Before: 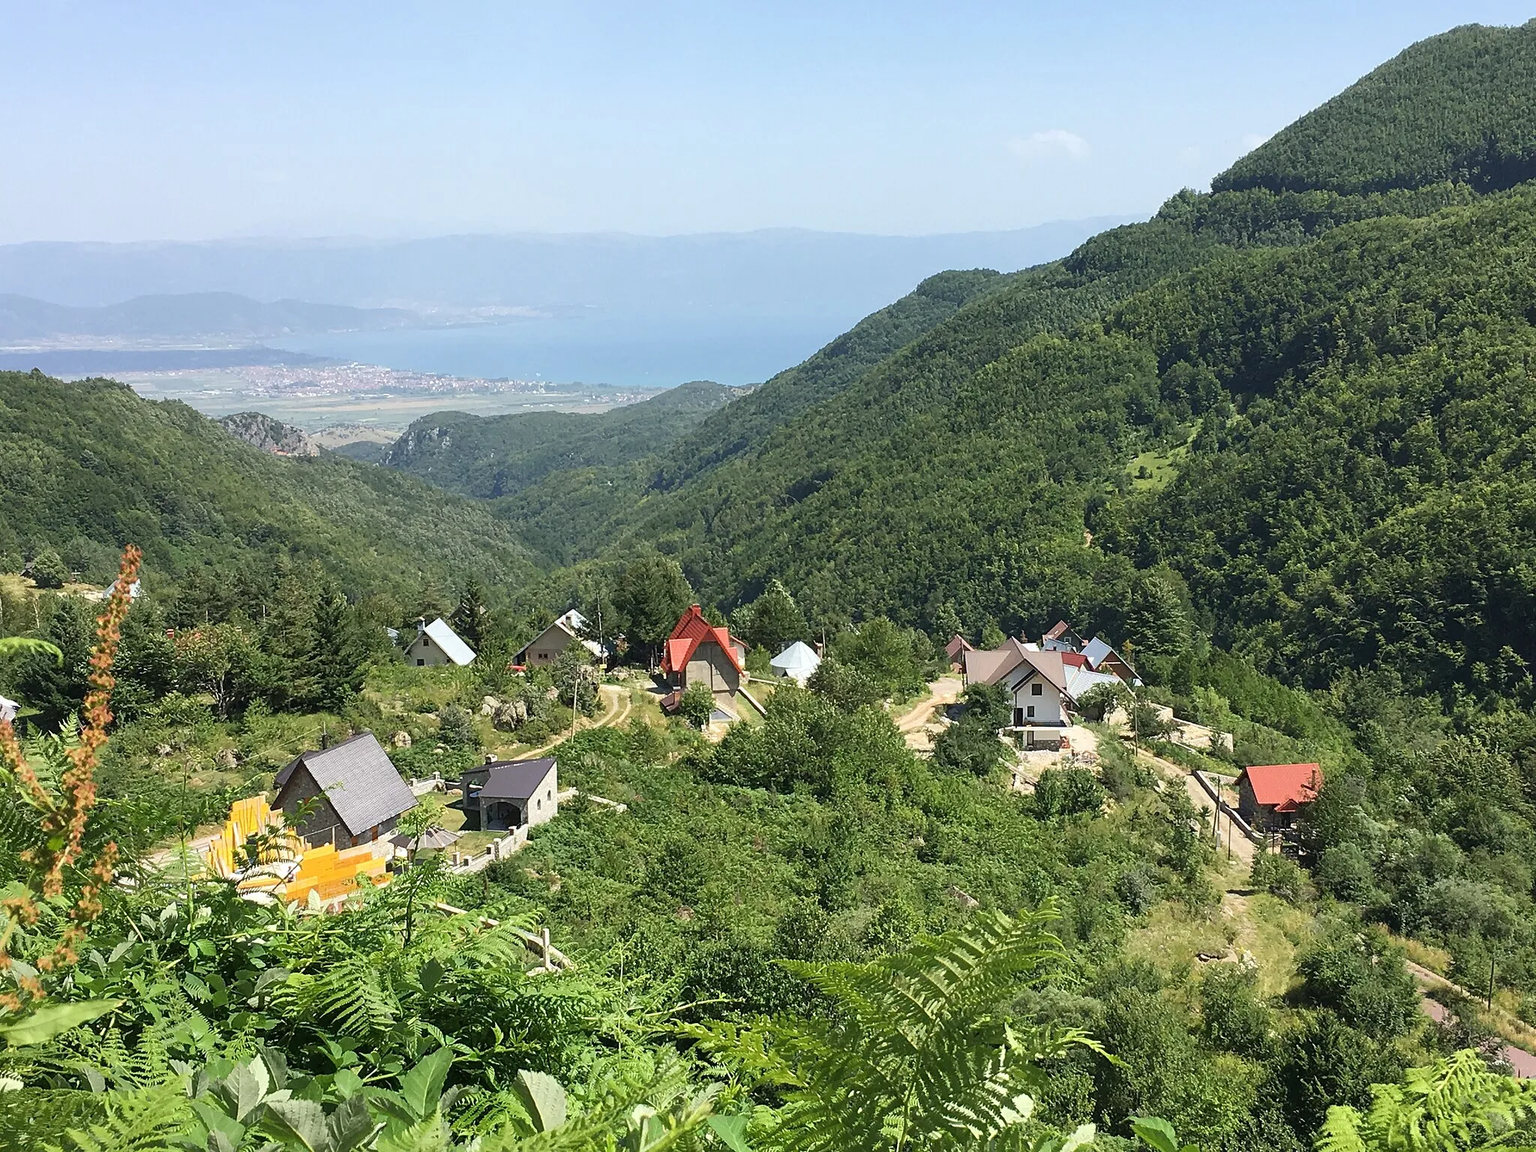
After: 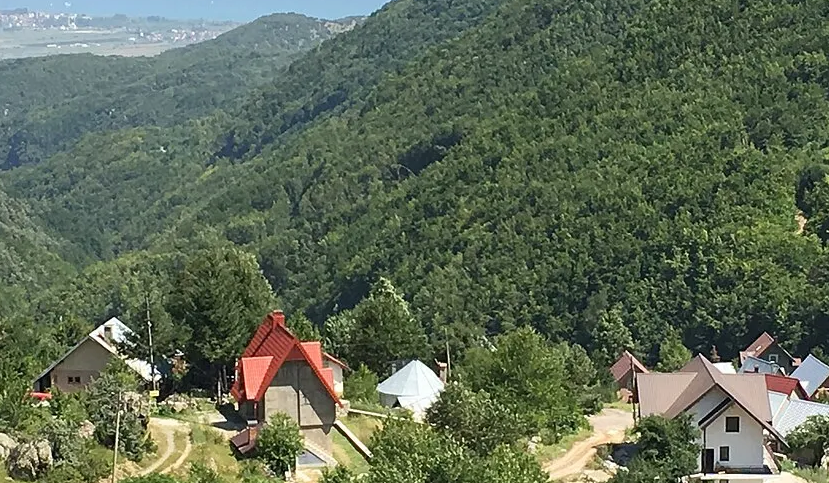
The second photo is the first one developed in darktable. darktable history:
crop: left 31.782%, top 32.264%, right 27.72%, bottom 36.238%
